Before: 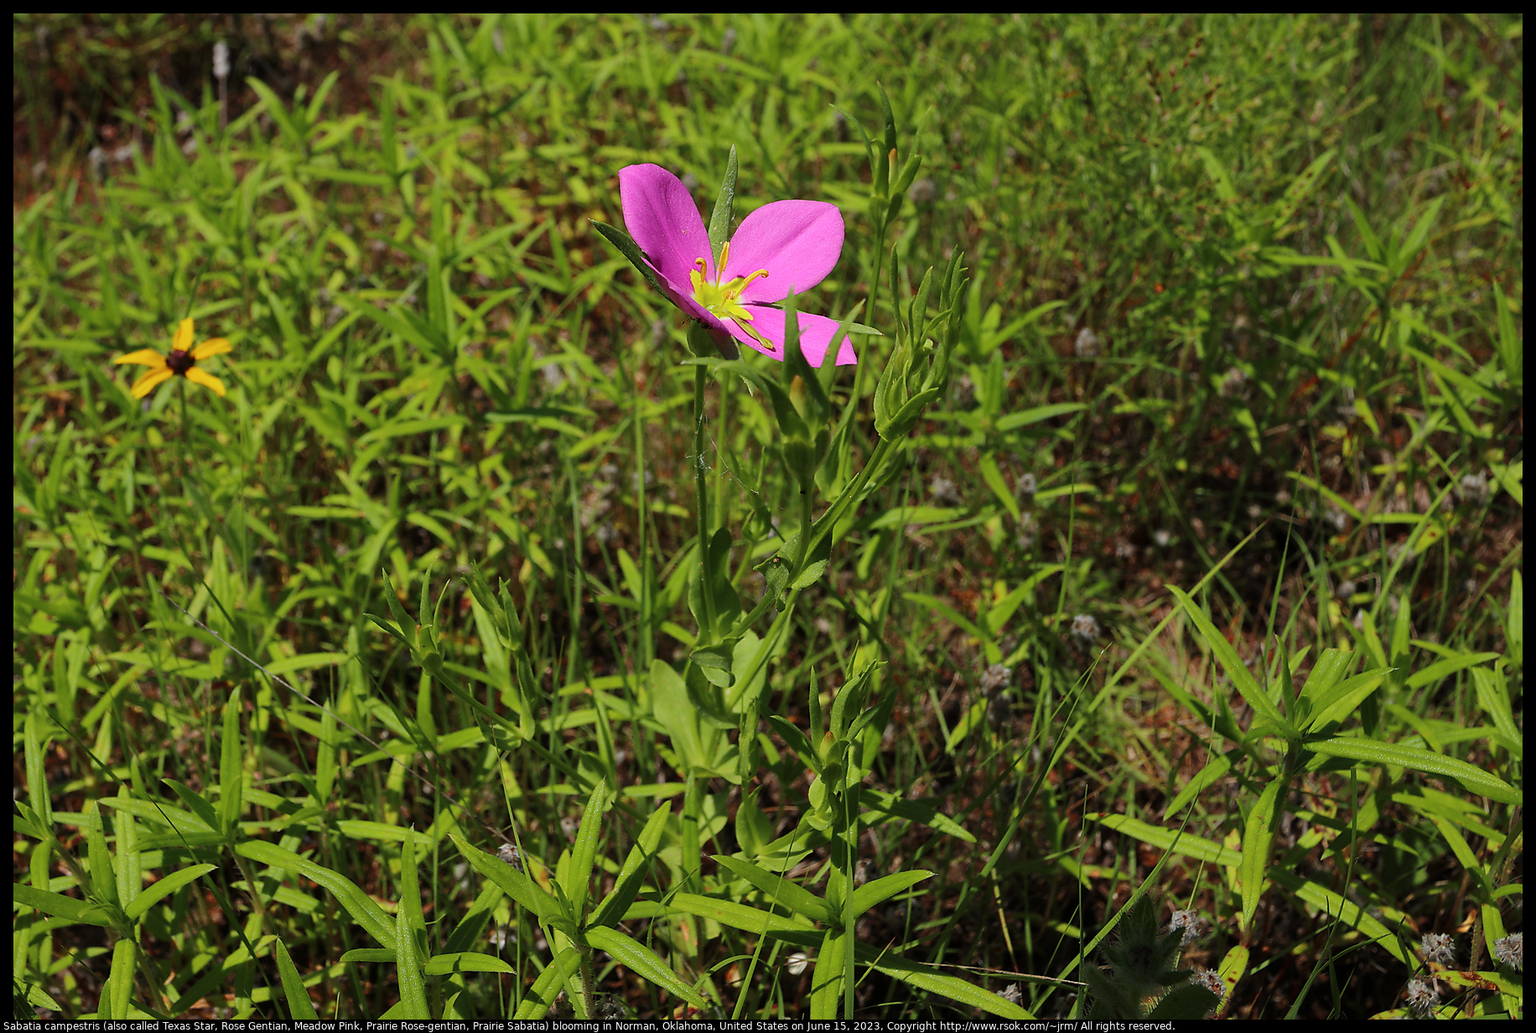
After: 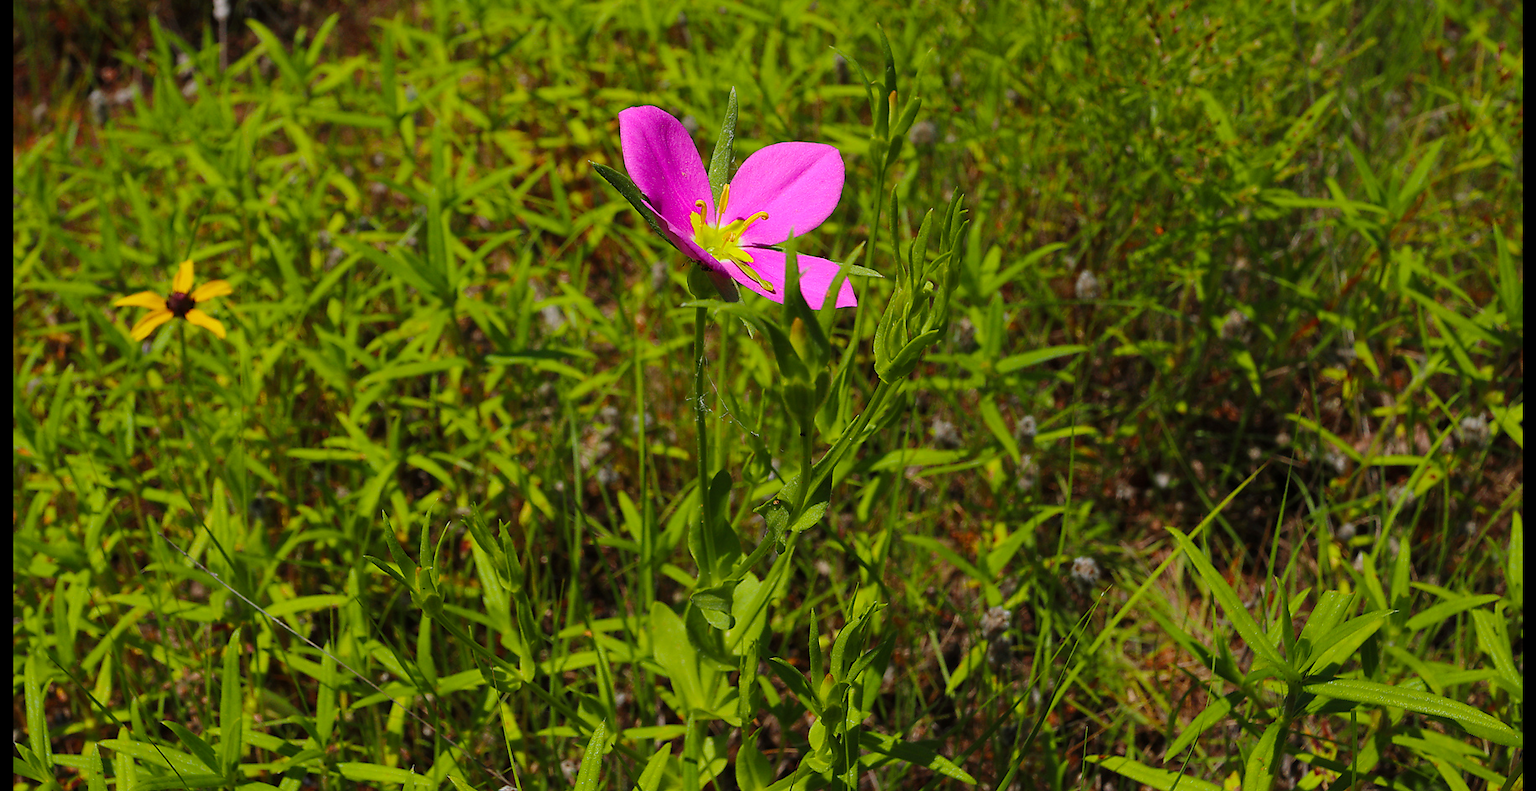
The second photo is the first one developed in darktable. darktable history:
color balance rgb: perceptual saturation grading › global saturation 20%, global vibrance 20%
crop: top 5.667%, bottom 17.637%
color zones: curves: ch0 [(0.25, 0.5) (0.428, 0.473) (0.75, 0.5)]; ch1 [(0.243, 0.479) (0.398, 0.452) (0.75, 0.5)]
